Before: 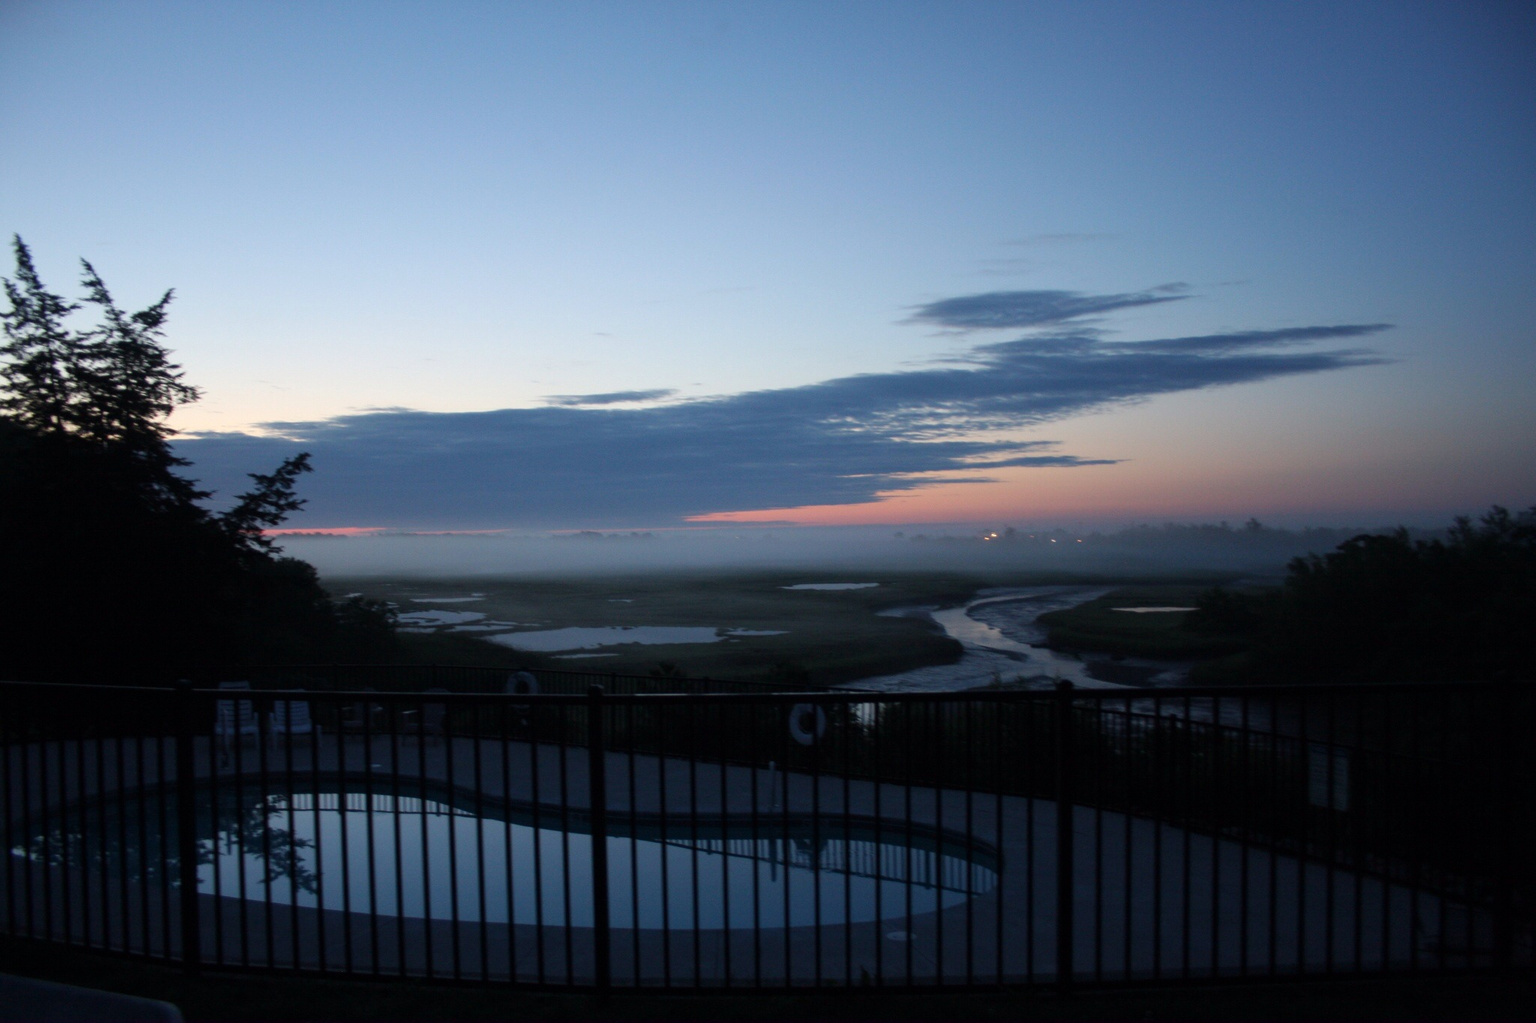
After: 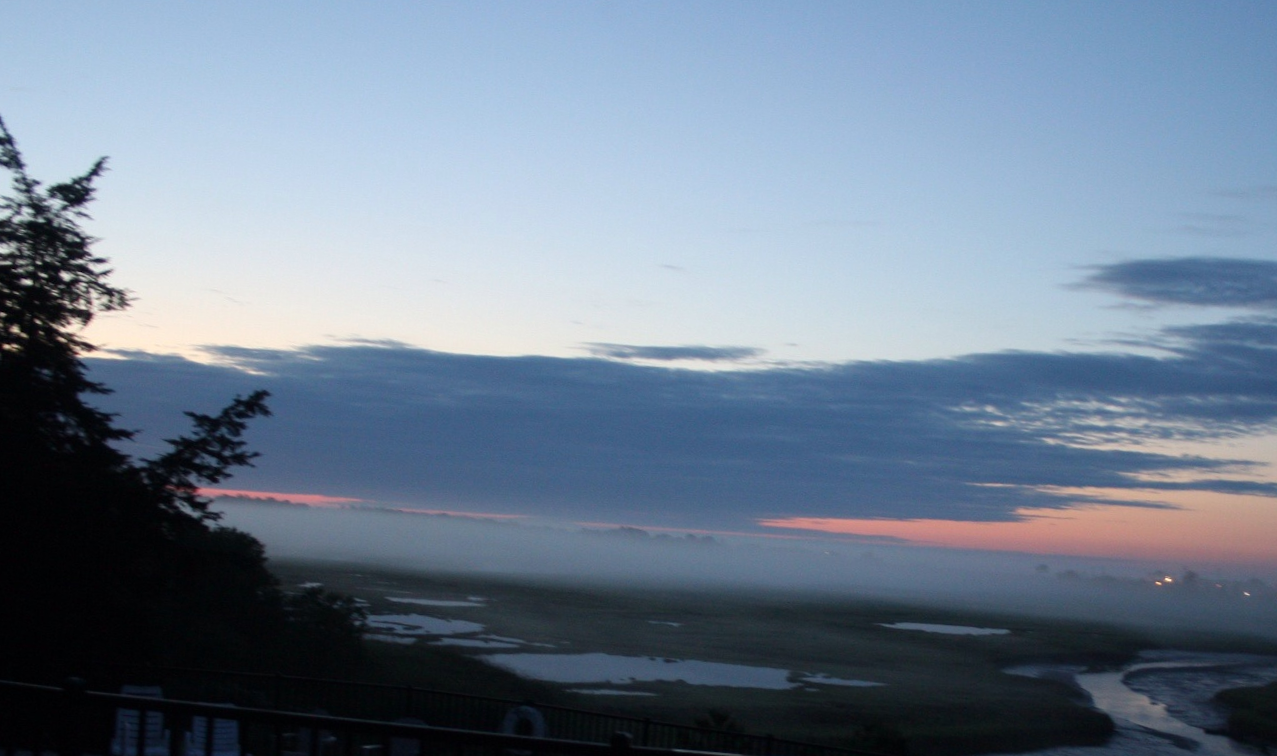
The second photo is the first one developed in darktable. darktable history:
rotate and perspective: automatic cropping off
crop and rotate: angle -4.99°, left 2.122%, top 6.945%, right 27.566%, bottom 30.519%
